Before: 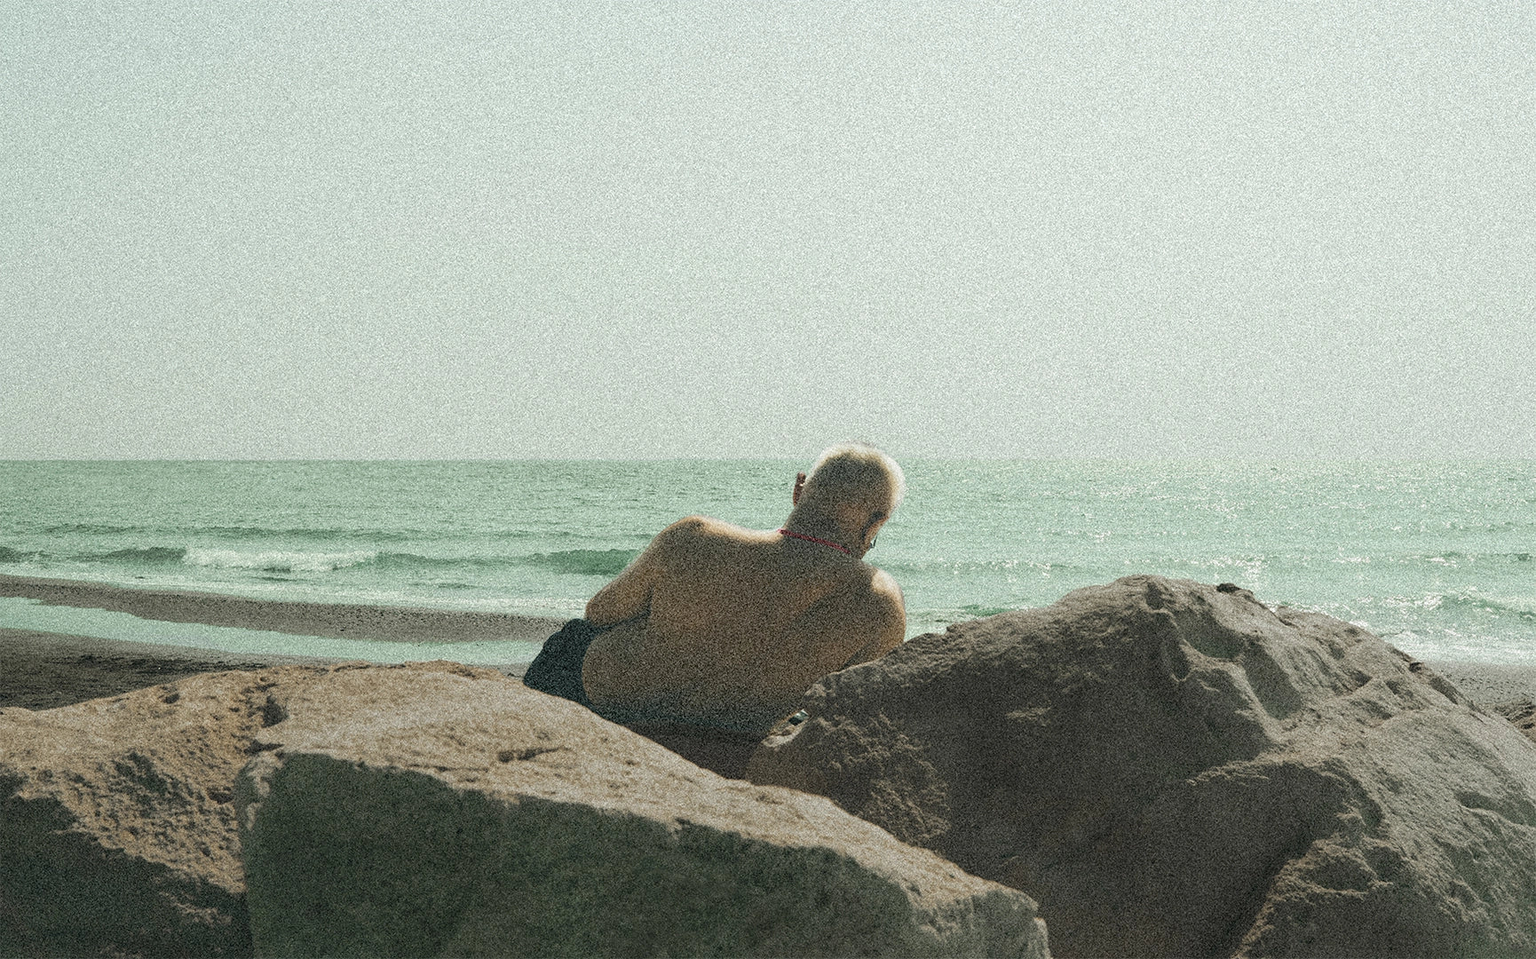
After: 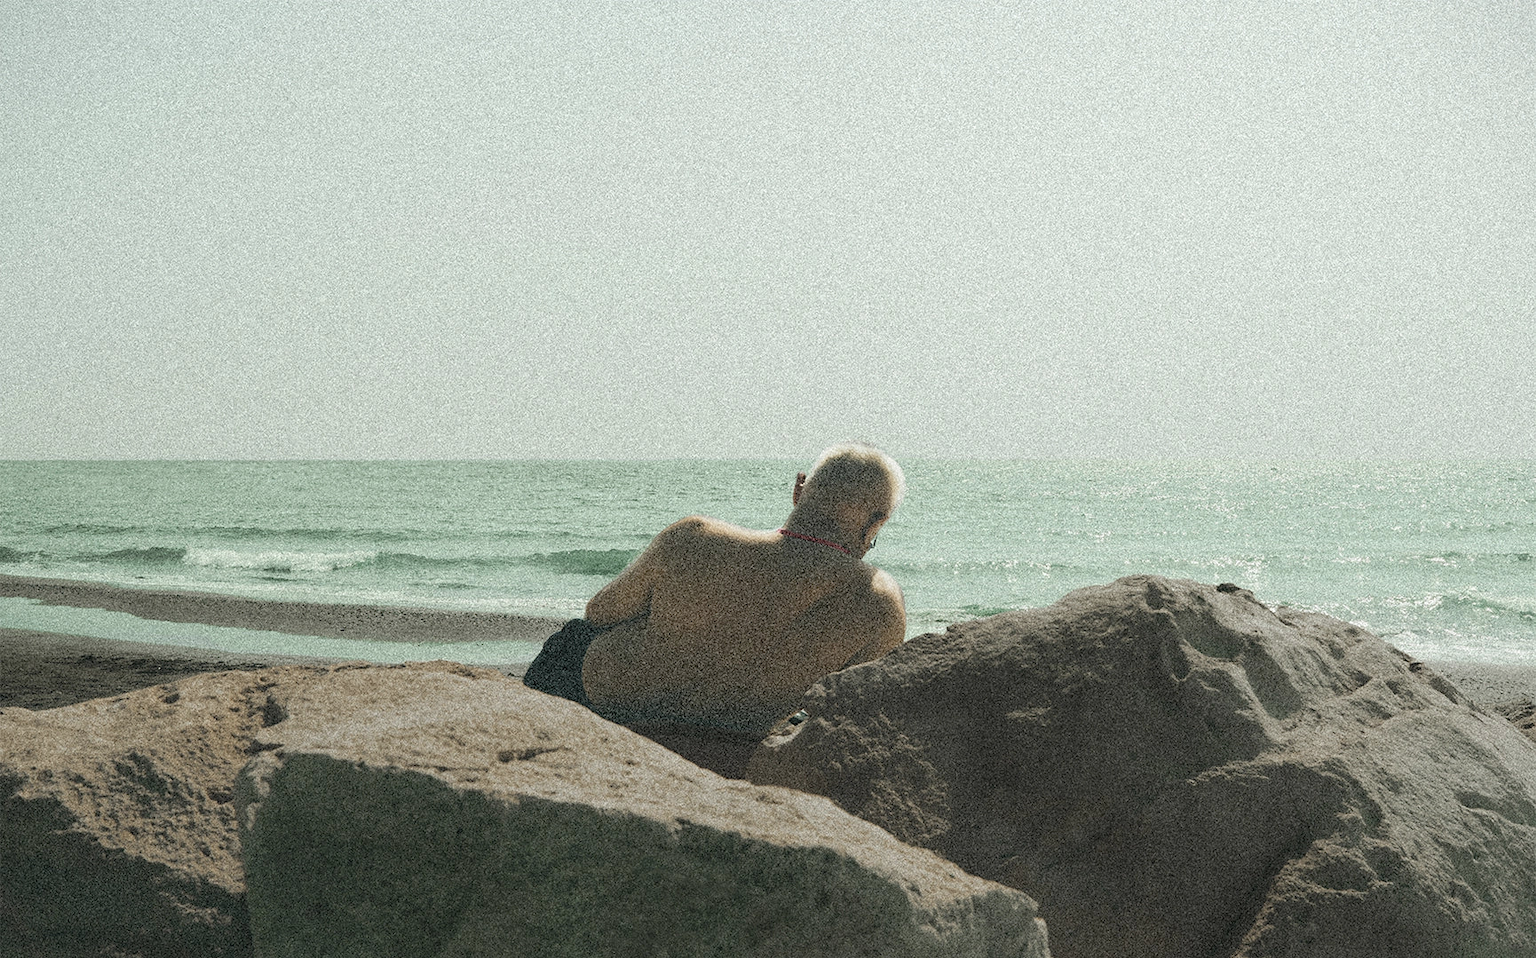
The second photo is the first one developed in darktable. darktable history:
vignetting: fall-off start 97.28%, fall-off radius 79%, brightness -0.462, saturation -0.3, width/height ratio 1.114, dithering 8-bit output, unbound false
color balance: on, module defaults
contrast brightness saturation: saturation -0.1
tone equalizer: on, module defaults
